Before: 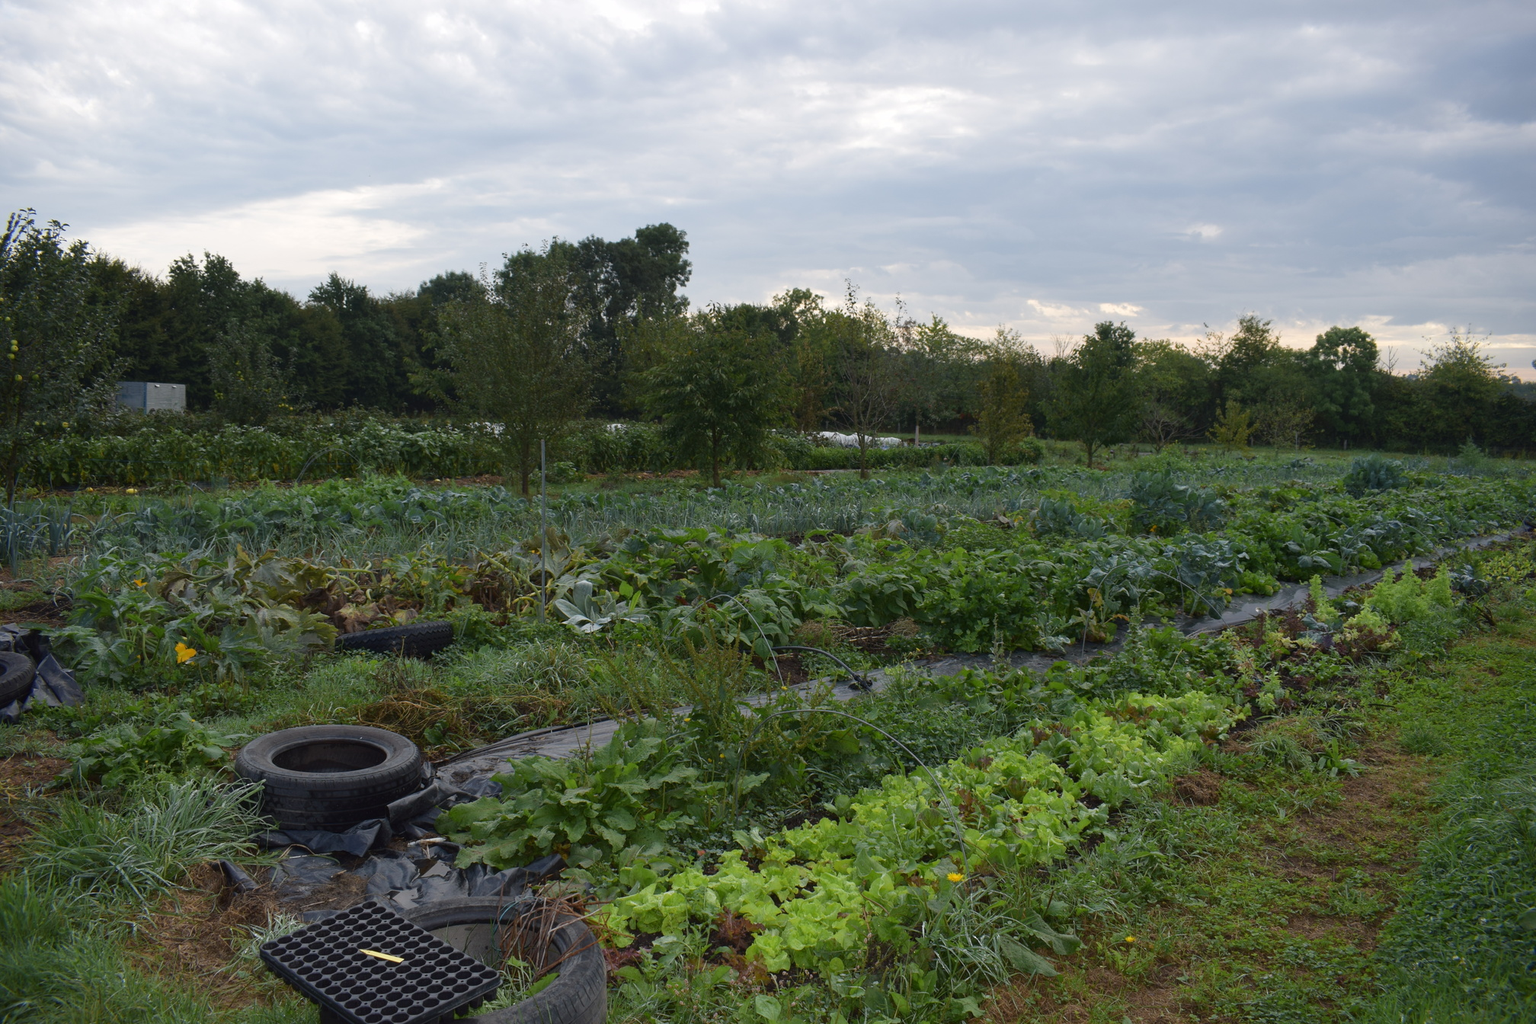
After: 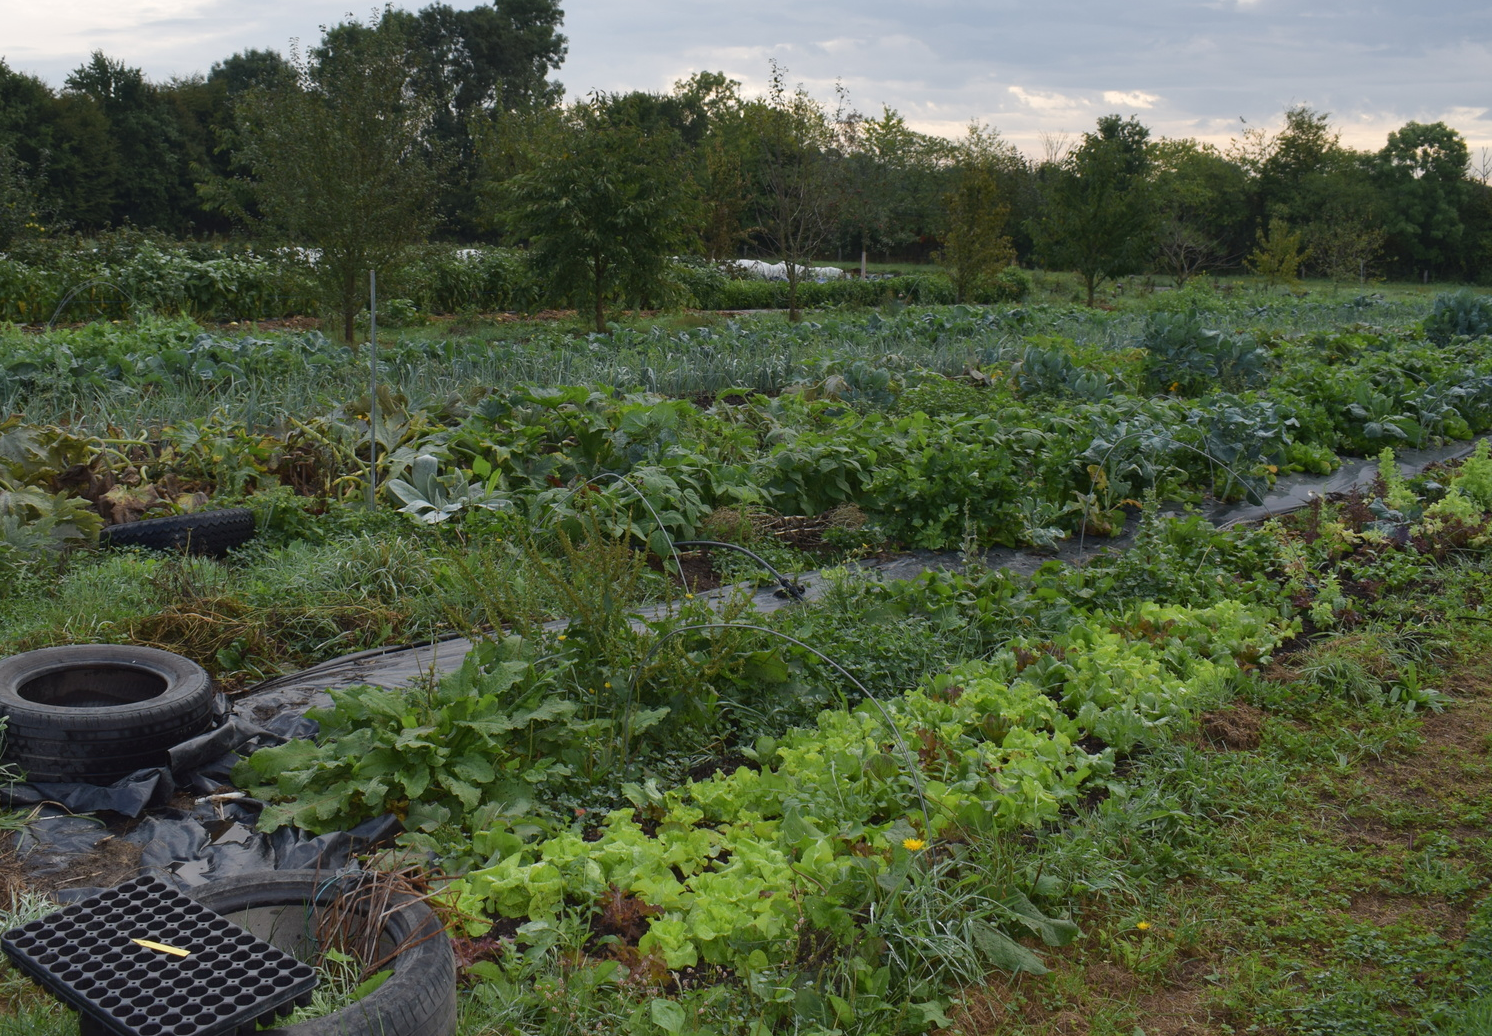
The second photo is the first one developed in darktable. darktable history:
crop: left 16.871%, top 22.857%, right 9.116%
shadows and highlights: shadows 37.27, highlights -28.18, soften with gaussian
